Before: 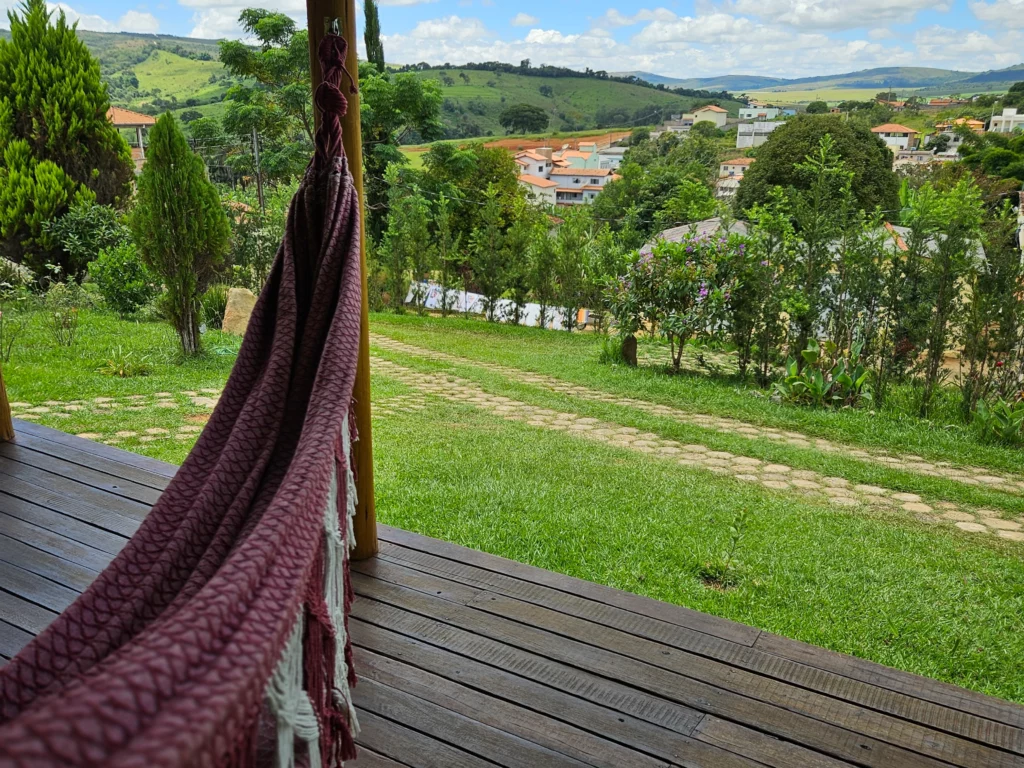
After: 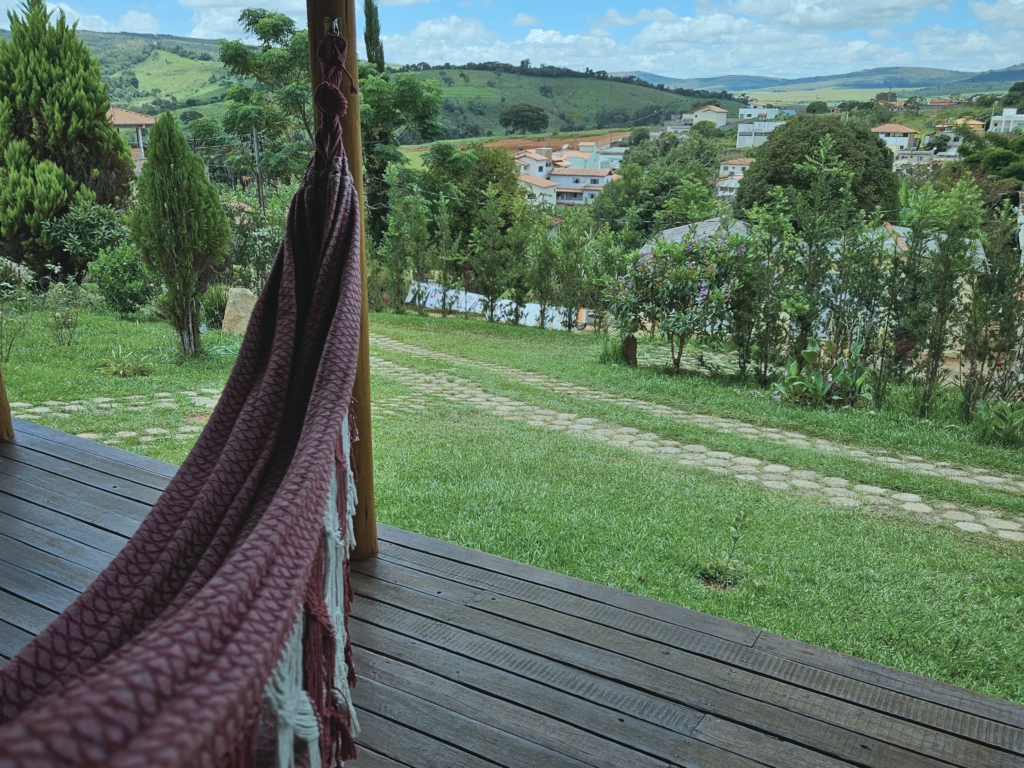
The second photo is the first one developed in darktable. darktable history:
color correction: highlights a* -12.64, highlights b* -18.1, saturation 0.7
contrast brightness saturation: contrast -0.11
